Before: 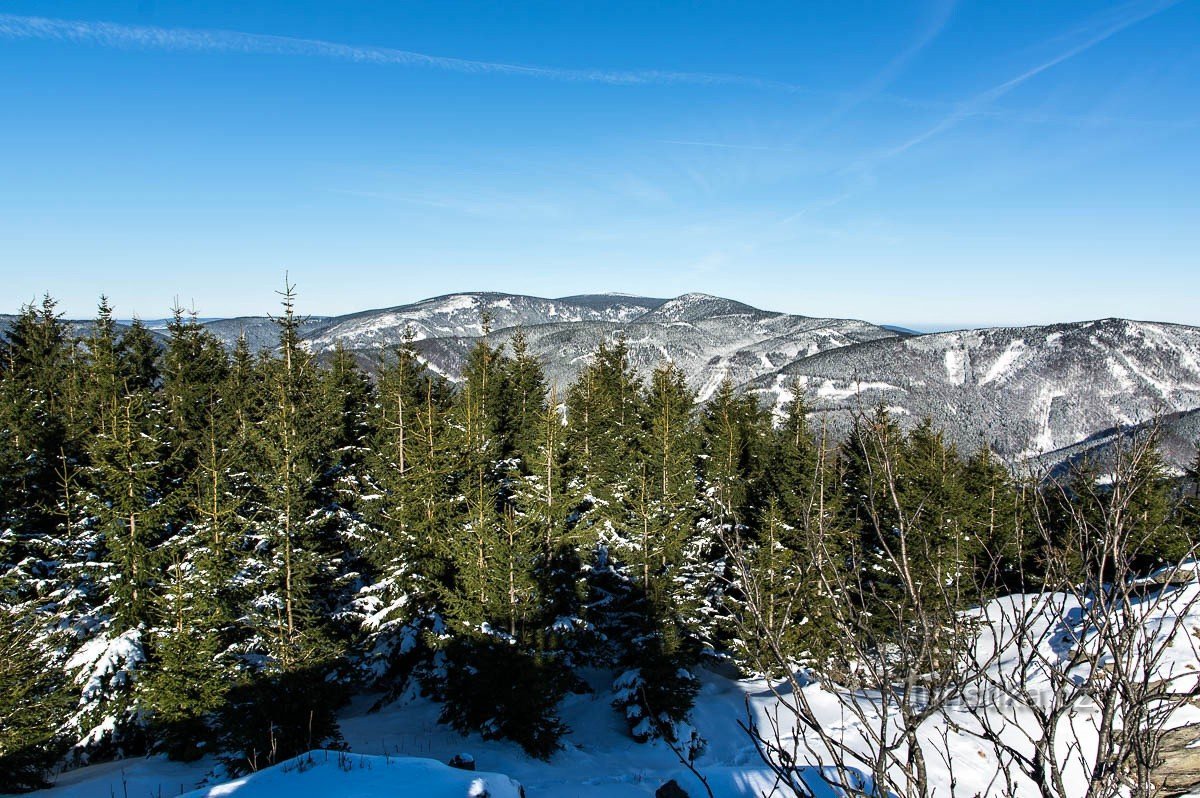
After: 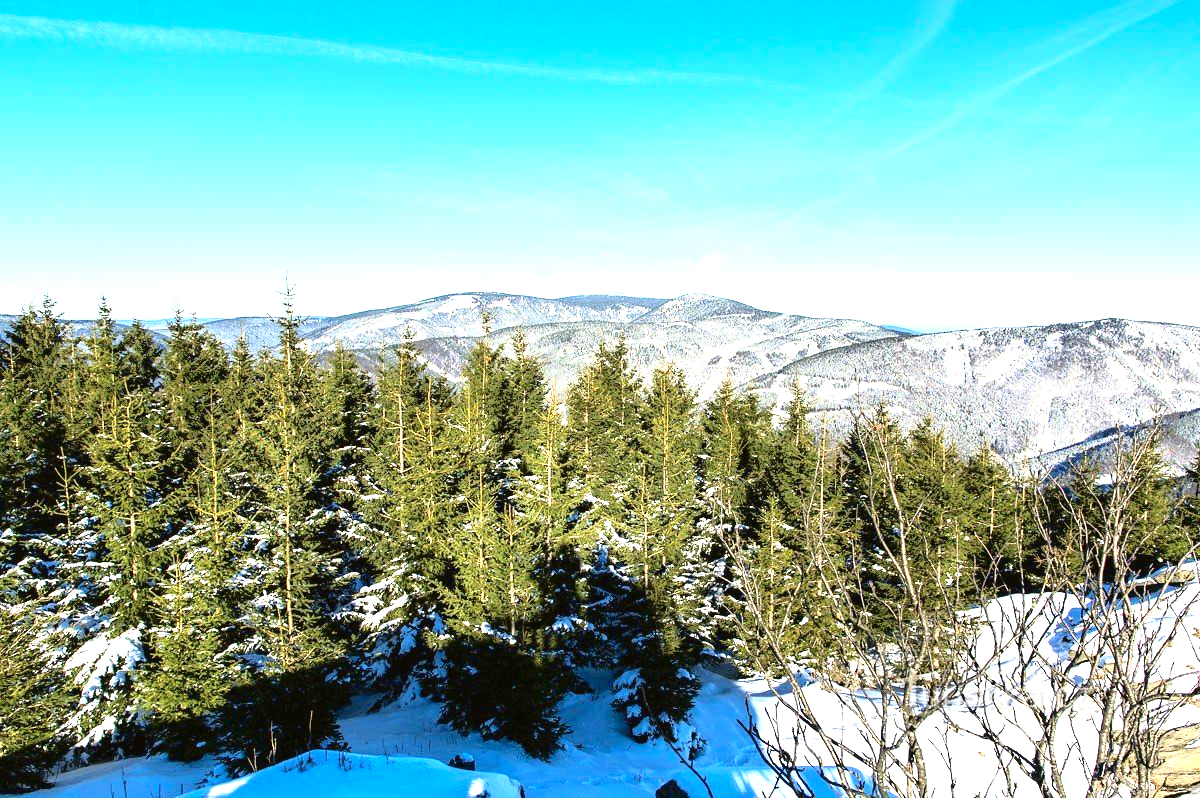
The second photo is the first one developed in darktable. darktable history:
tone curve: curves: ch0 [(0, 0.021) (0.049, 0.044) (0.152, 0.14) (0.328, 0.377) (0.473, 0.543) (0.641, 0.705) (0.85, 0.894) (1, 0.969)]; ch1 [(0, 0) (0.302, 0.331) (0.433, 0.432) (0.472, 0.47) (0.502, 0.503) (0.527, 0.521) (0.564, 0.58) (0.614, 0.626) (0.677, 0.701) (0.859, 0.885) (1, 1)]; ch2 [(0, 0) (0.33, 0.301) (0.447, 0.44) (0.487, 0.496) (0.502, 0.516) (0.535, 0.563) (0.565, 0.593) (0.608, 0.638) (1, 1)], color space Lab, independent channels, preserve colors none
exposure: black level correction 0, exposure 1.45 EV, compensate exposure bias true, compensate highlight preservation false
